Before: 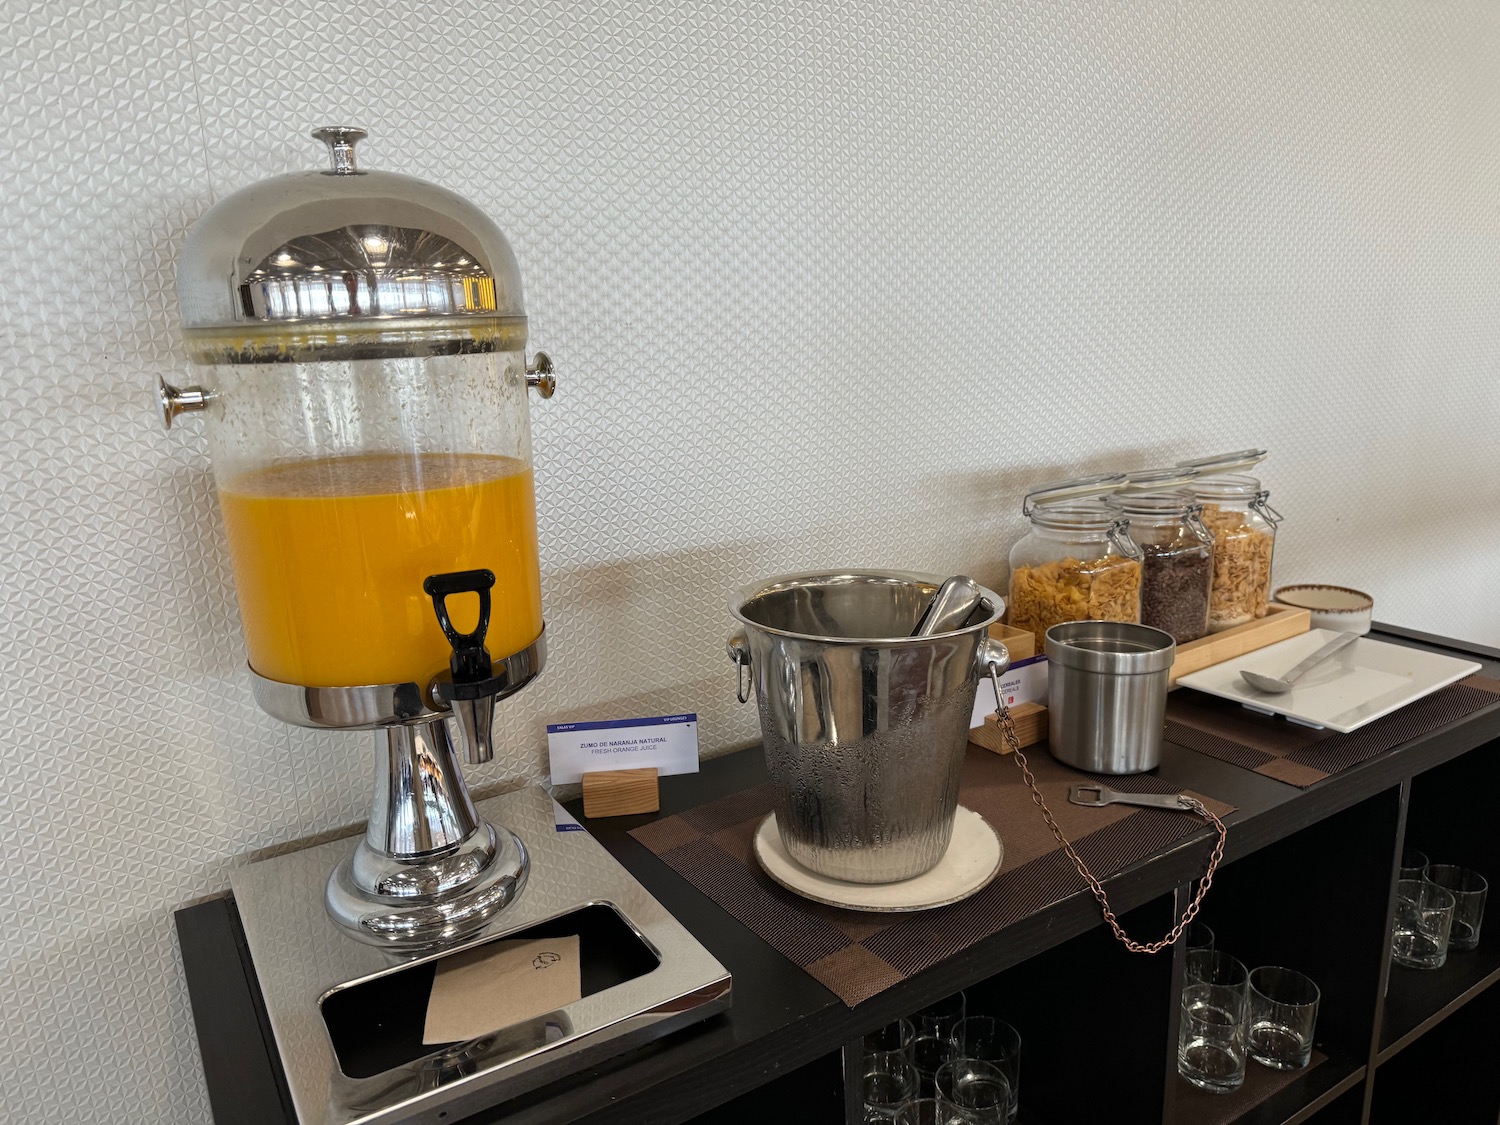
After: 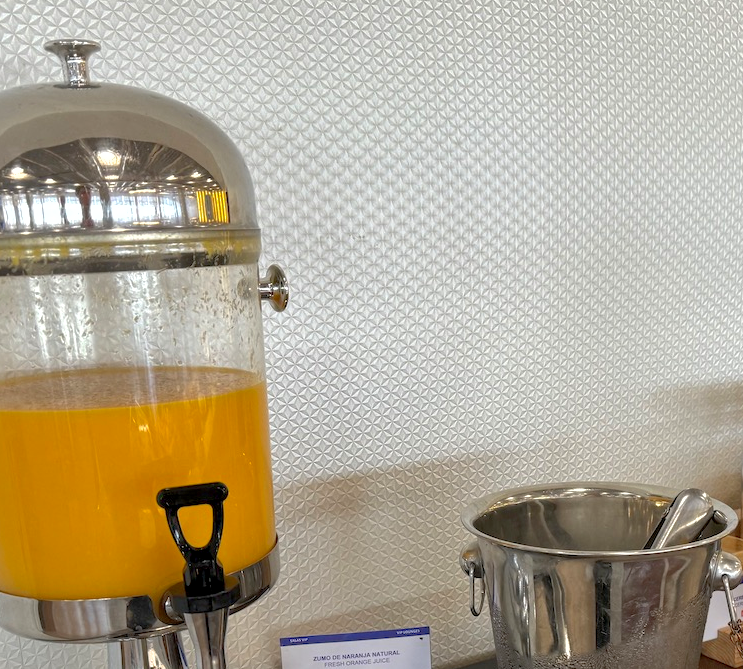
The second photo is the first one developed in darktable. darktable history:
shadows and highlights: on, module defaults
crop: left 17.84%, top 7.78%, right 32.592%, bottom 32.699%
exposure: black level correction 0.003, exposure 0.387 EV, compensate highlight preservation false
